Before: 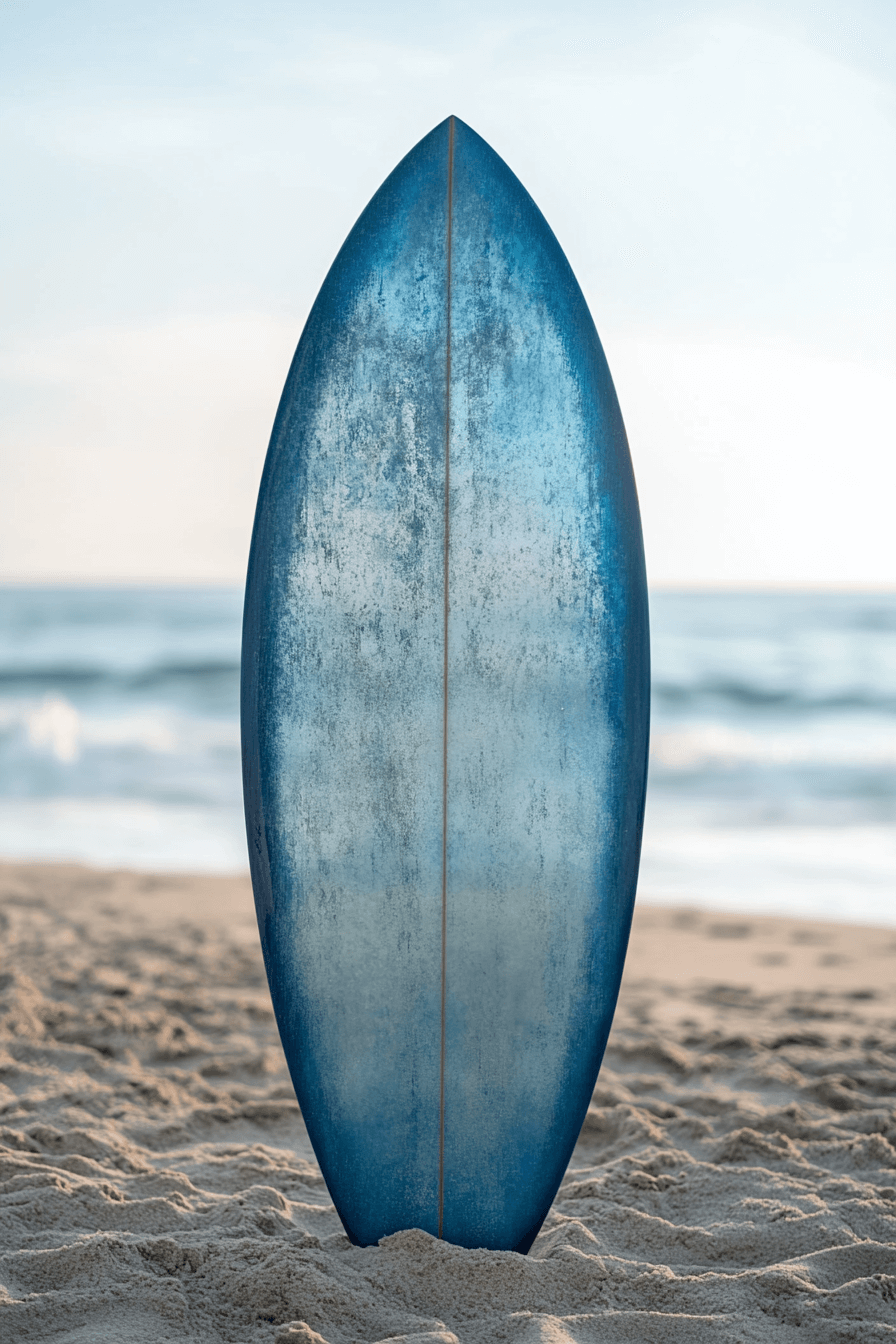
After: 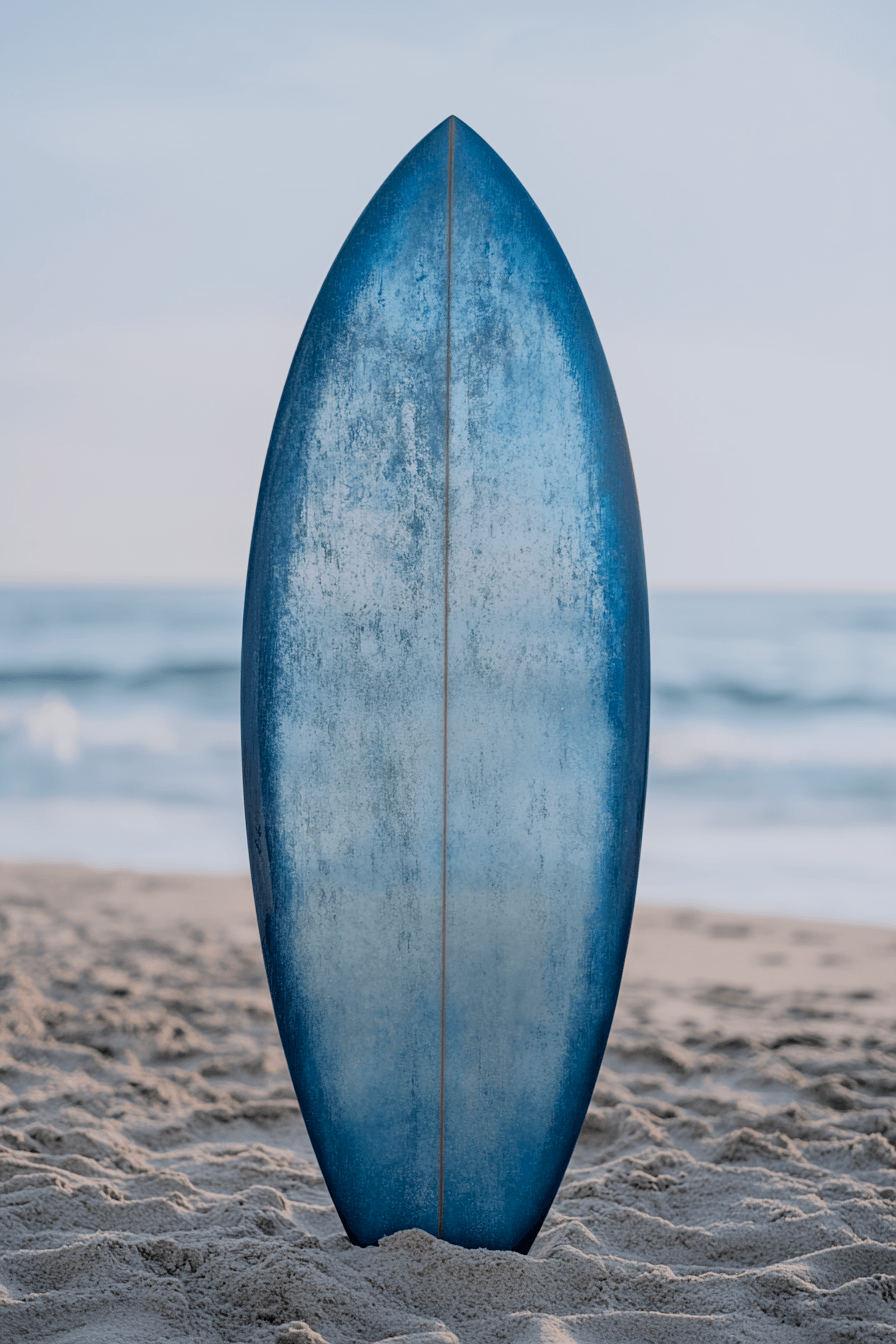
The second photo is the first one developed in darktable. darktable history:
filmic rgb: black relative exposure -7.65 EV, white relative exposure 4.56 EV, hardness 3.61
color calibration: illuminant as shot in camera, x 0.358, y 0.373, temperature 4628.91 K
